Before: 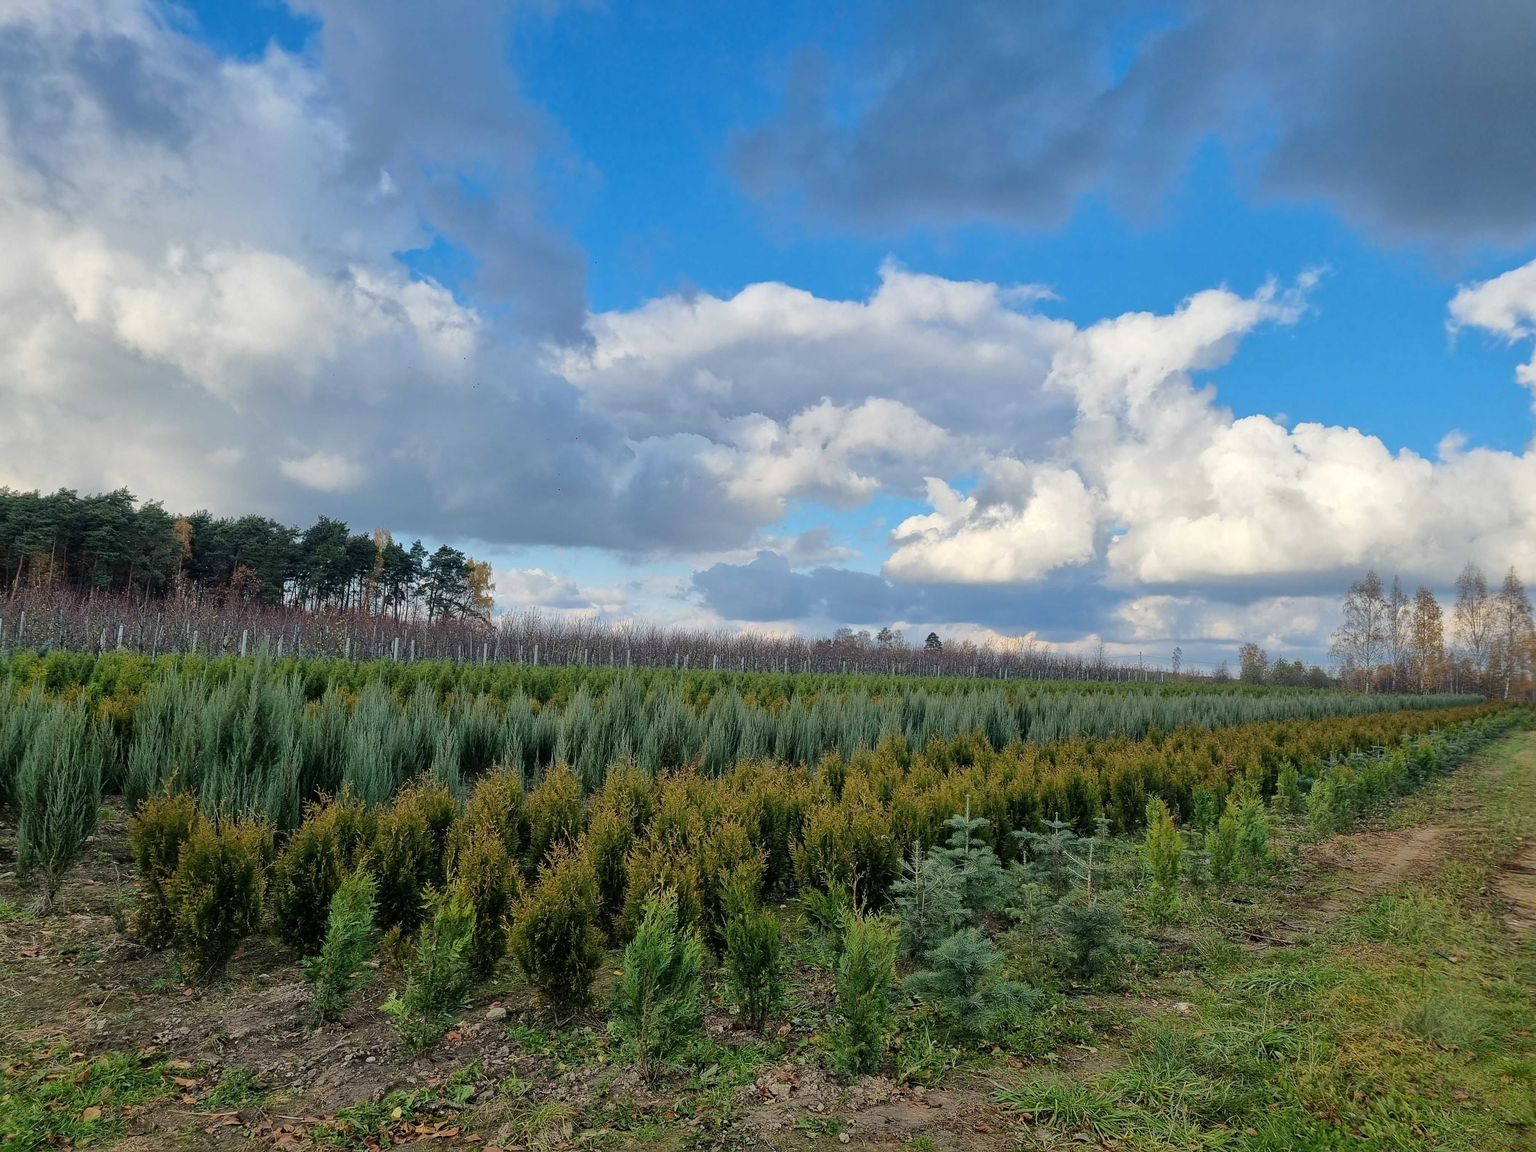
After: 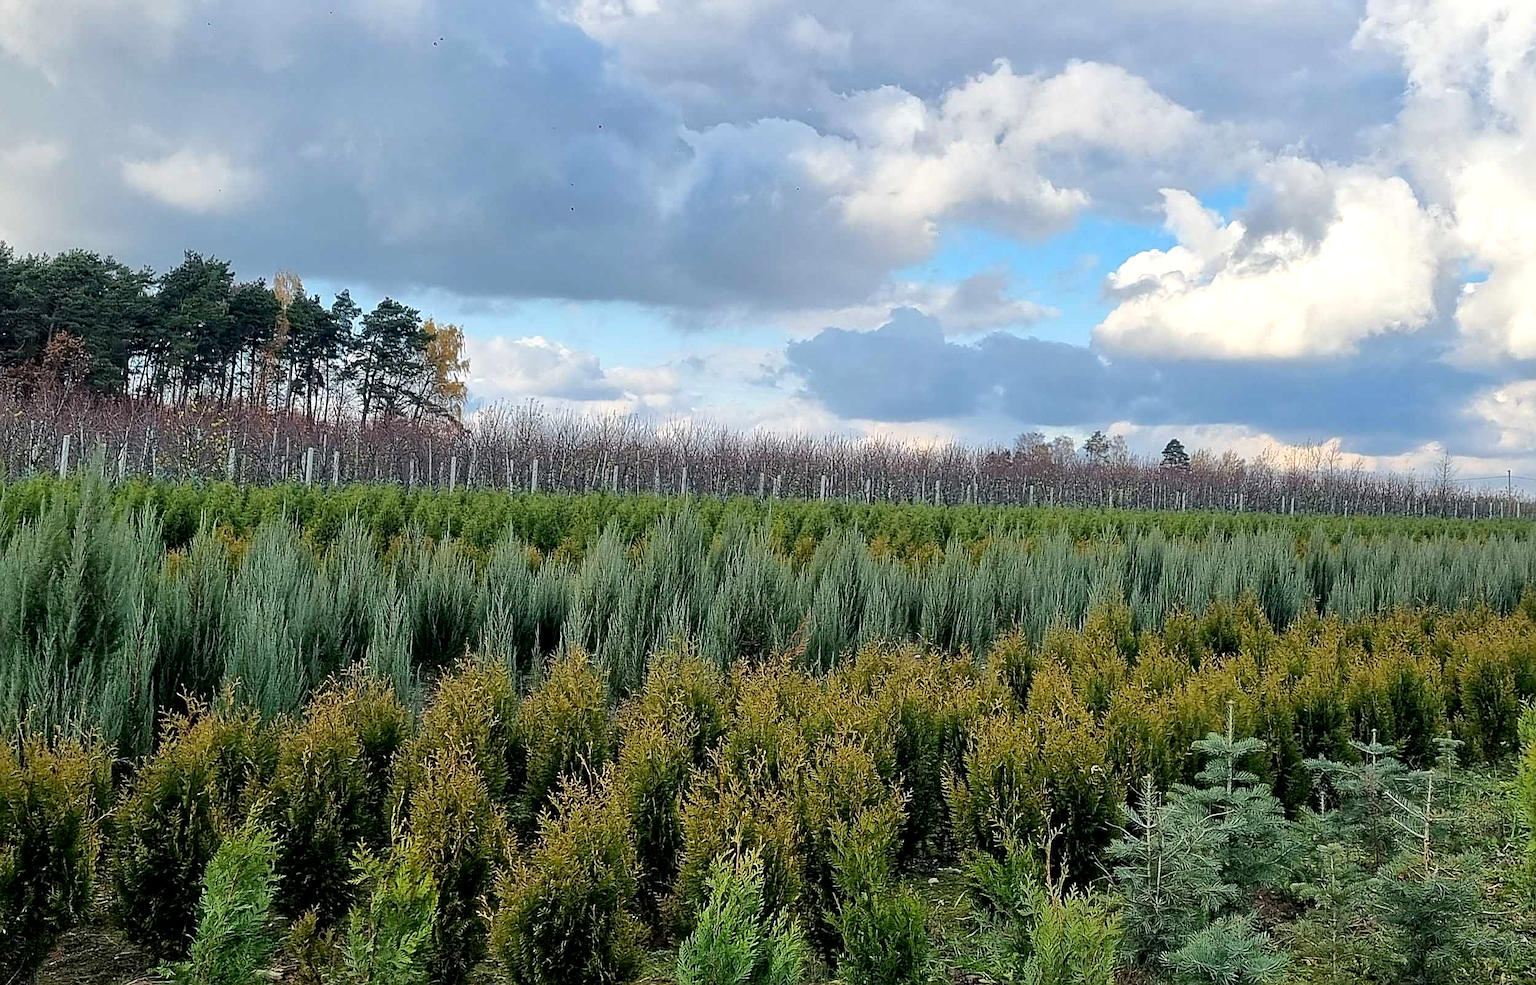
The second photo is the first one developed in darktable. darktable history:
color balance: on, module defaults
crop: left 13.312%, top 31.28%, right 24.627%, bottom 15.582%
sharpen: amount 0.55
exposure: black level correction 0.003, exposure 0.383 EV, compensate highlight preservation false
